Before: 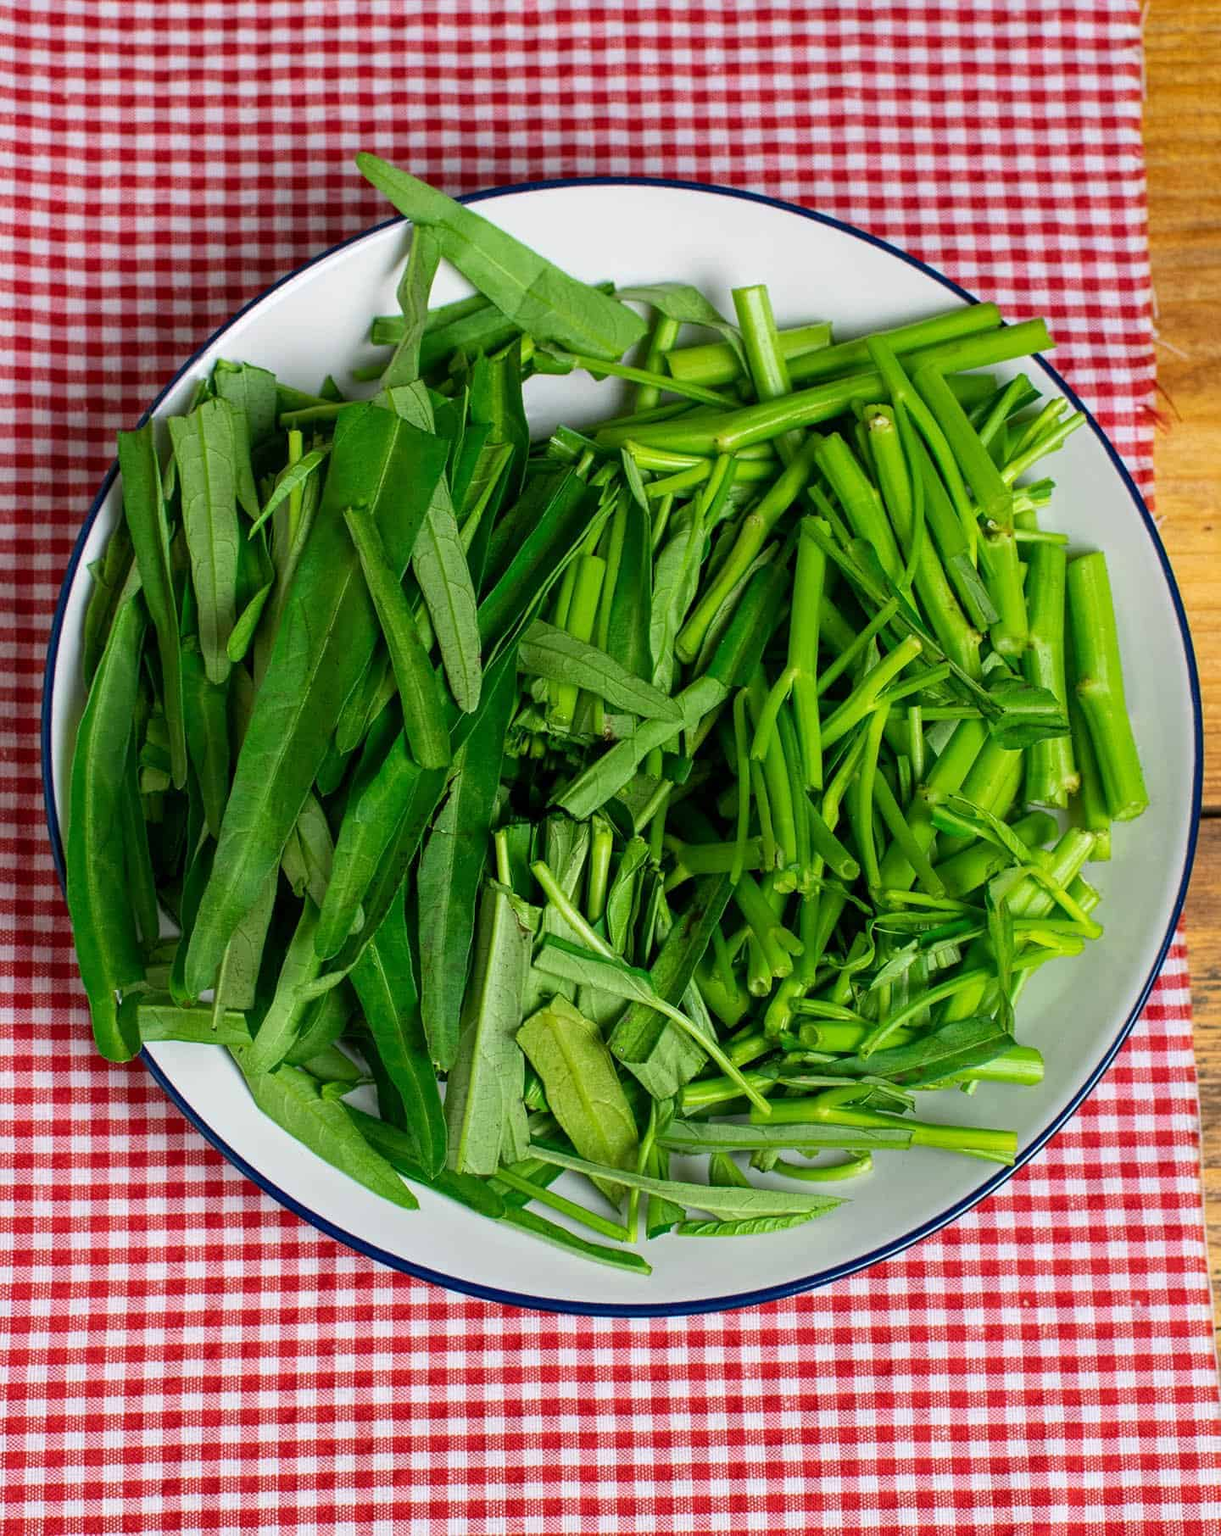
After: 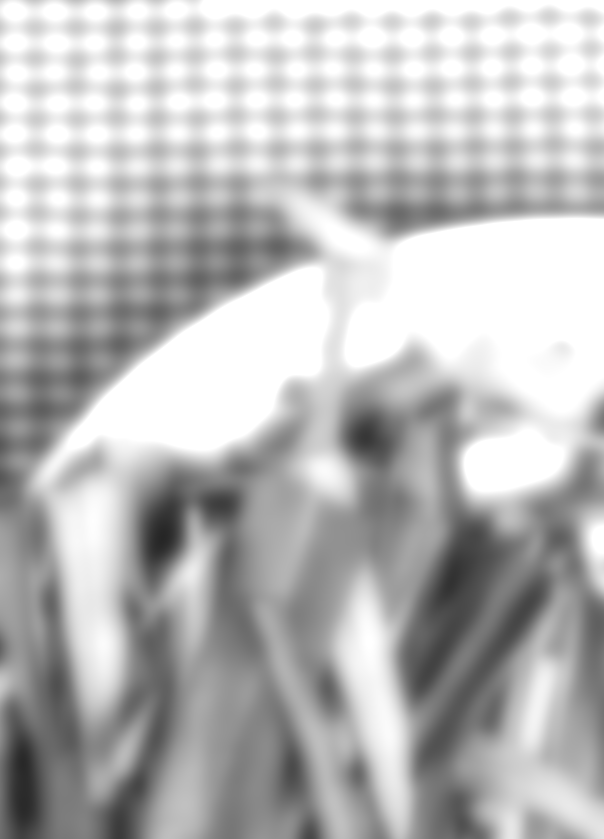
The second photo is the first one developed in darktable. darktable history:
local contrast: on, module defaults
lowpass: on, module defaults
crop and rotate: left 10.817%, top 0.062%, right 47.194%, bottom 53.626%
exposure: black level correction 0.001, exposure 1.735 EV, compensate highlight preservation false
monochrome: on, module defaults
